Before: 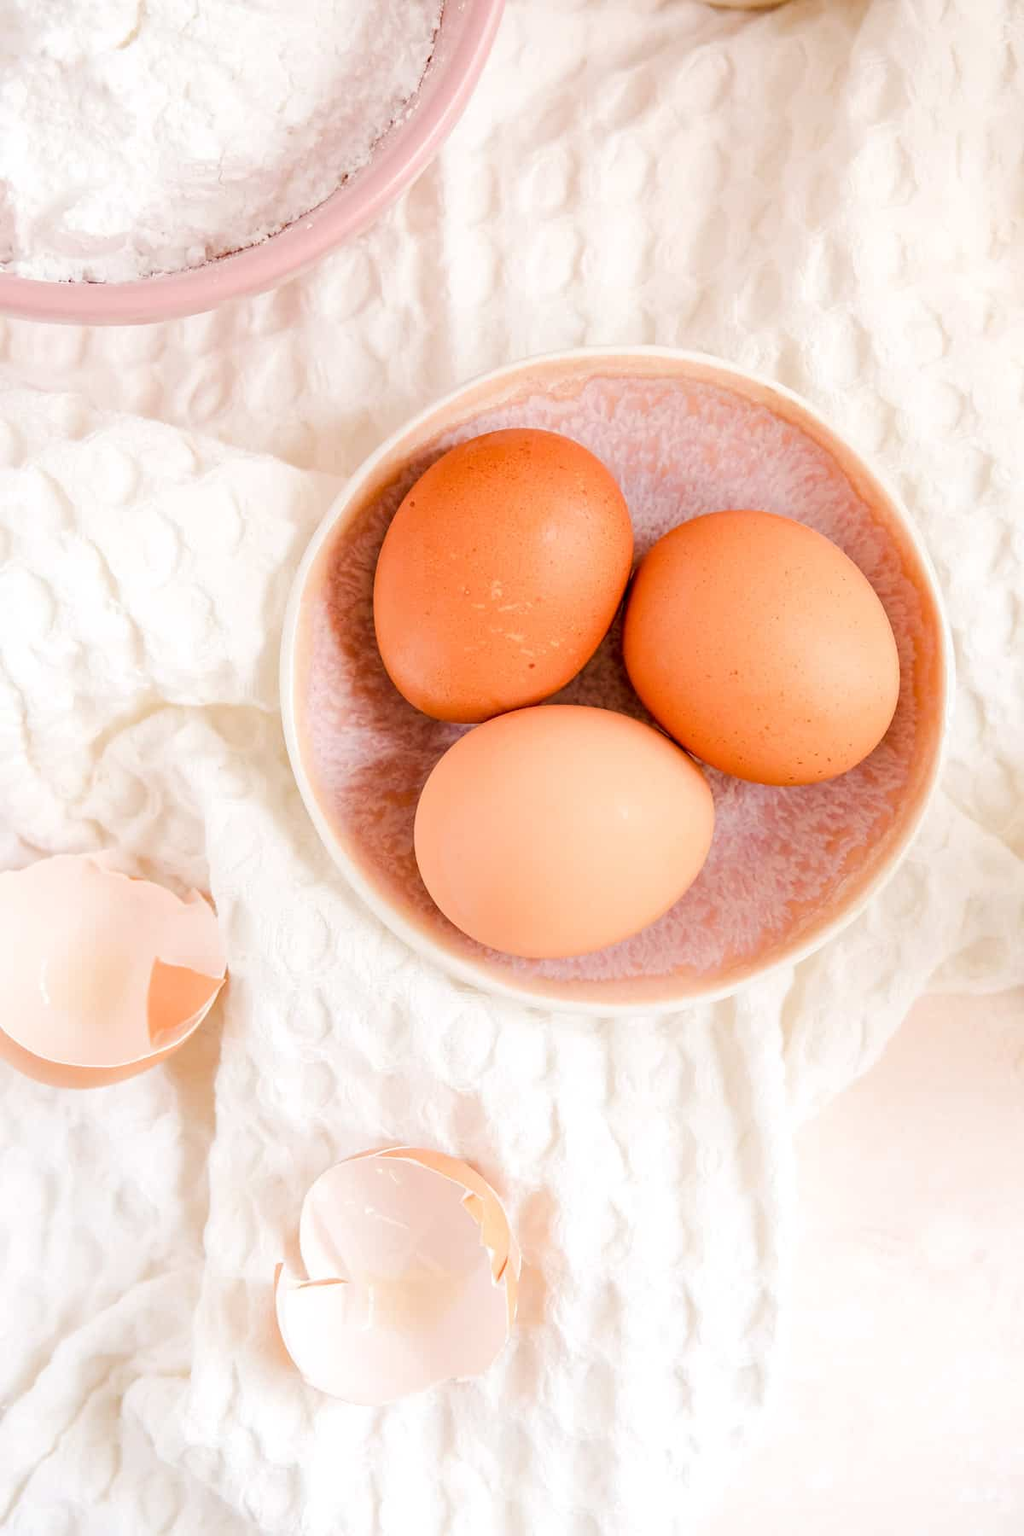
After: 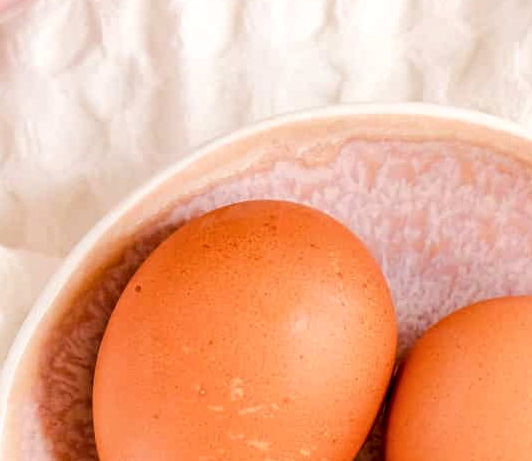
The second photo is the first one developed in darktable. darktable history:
local contrast: on, module defaults
crop: left 28.76%, top 16.804%, right 26.861%, bottom 57.579%
color balance rgb: perceptual saturation grading › global saturation 0.21%, global vibrance 10.026%
